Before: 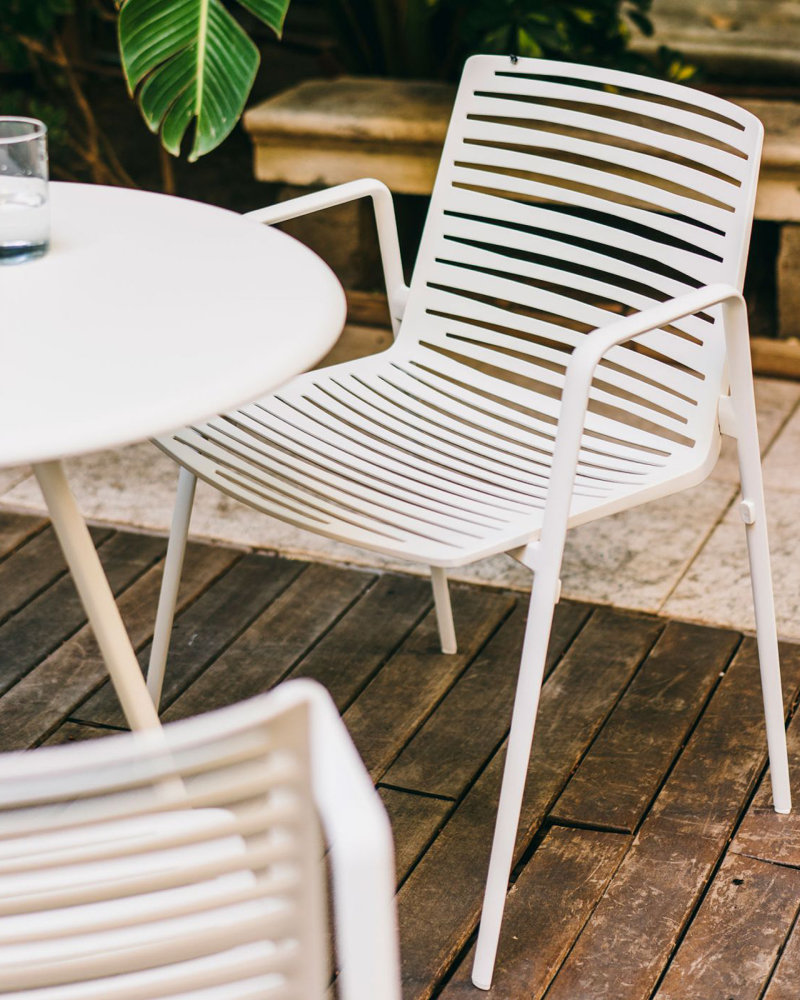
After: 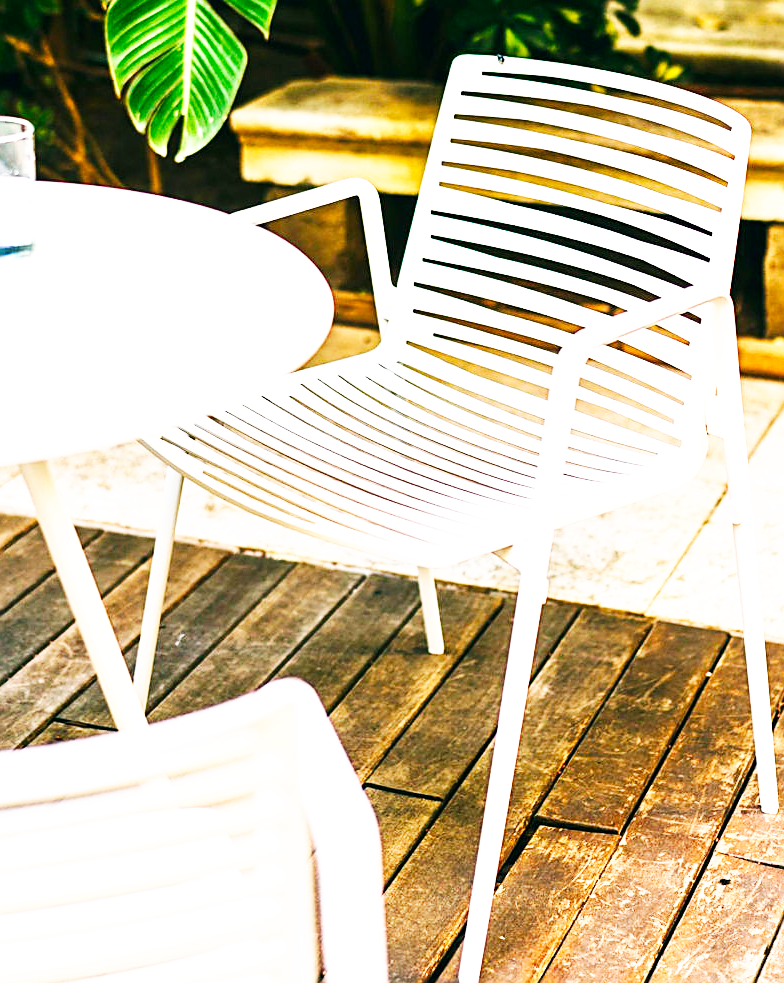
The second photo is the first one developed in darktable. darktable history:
crop: left 1.702%, right 0.272%, bottom 1.688%
exposure: exposure 0.776 EV, compensate highlight preservation false
sharpen: on, module defaults
base curve: curves: ch0 [(0, 0) (0.007, 0.004) (0.027, 0.03) (0.046, 0.07) (0.207, 0.54) (0.442, 0.872) (0.673, 0.972) (1, 1)], preserve colors none
contrast brightness saturation: saturation 0.184
